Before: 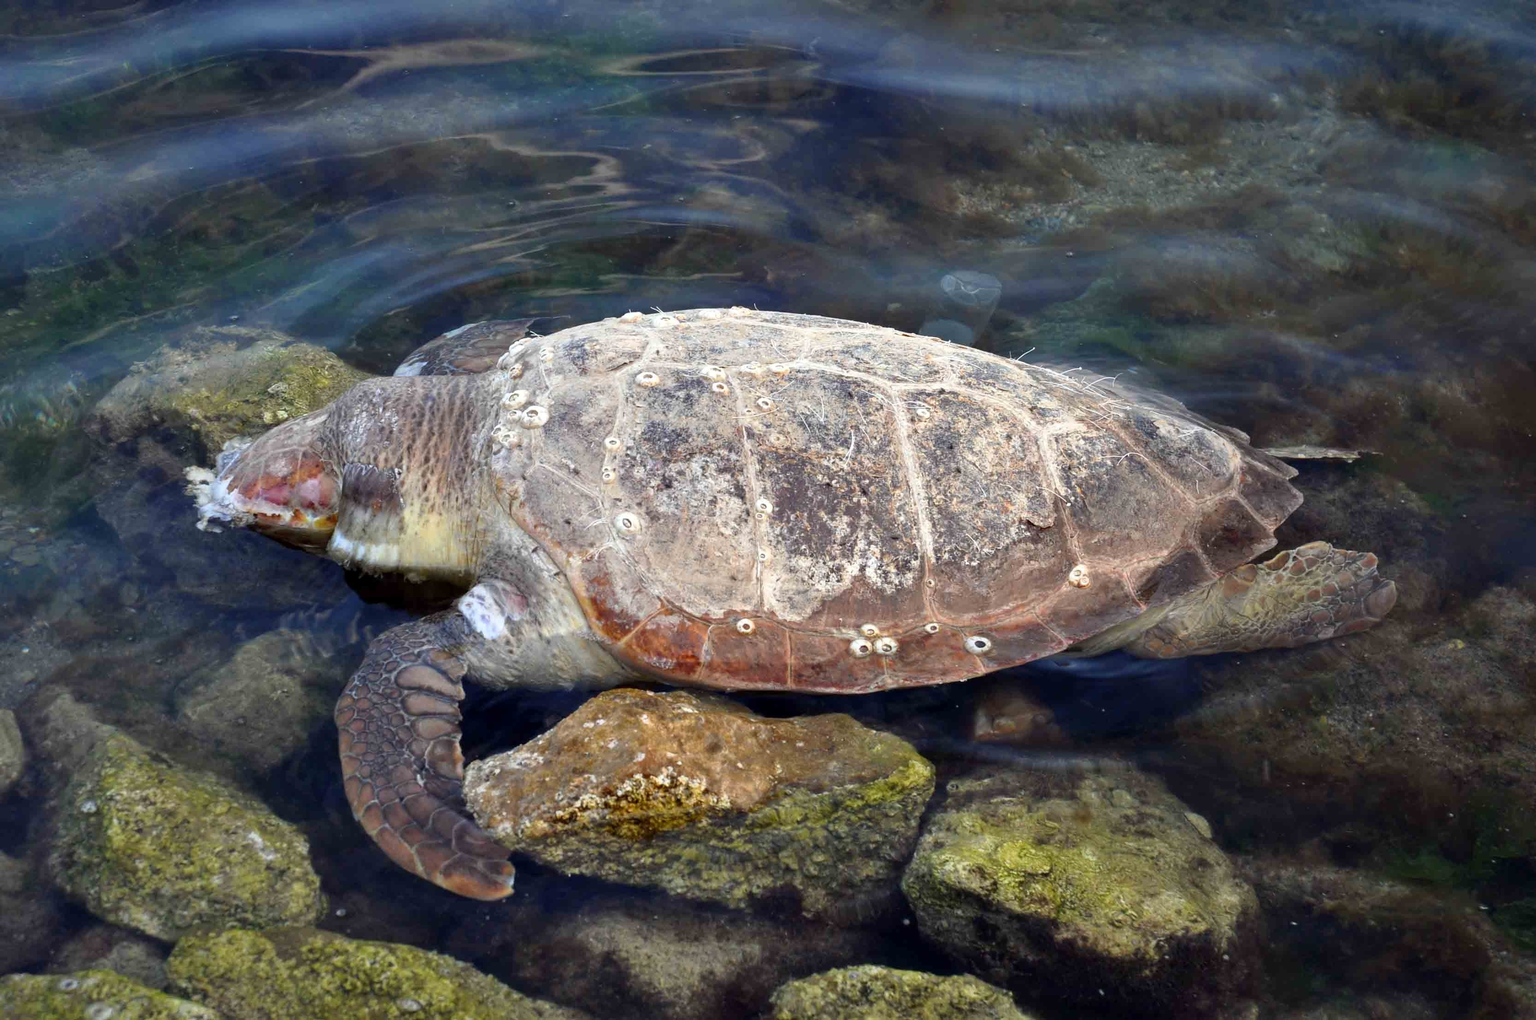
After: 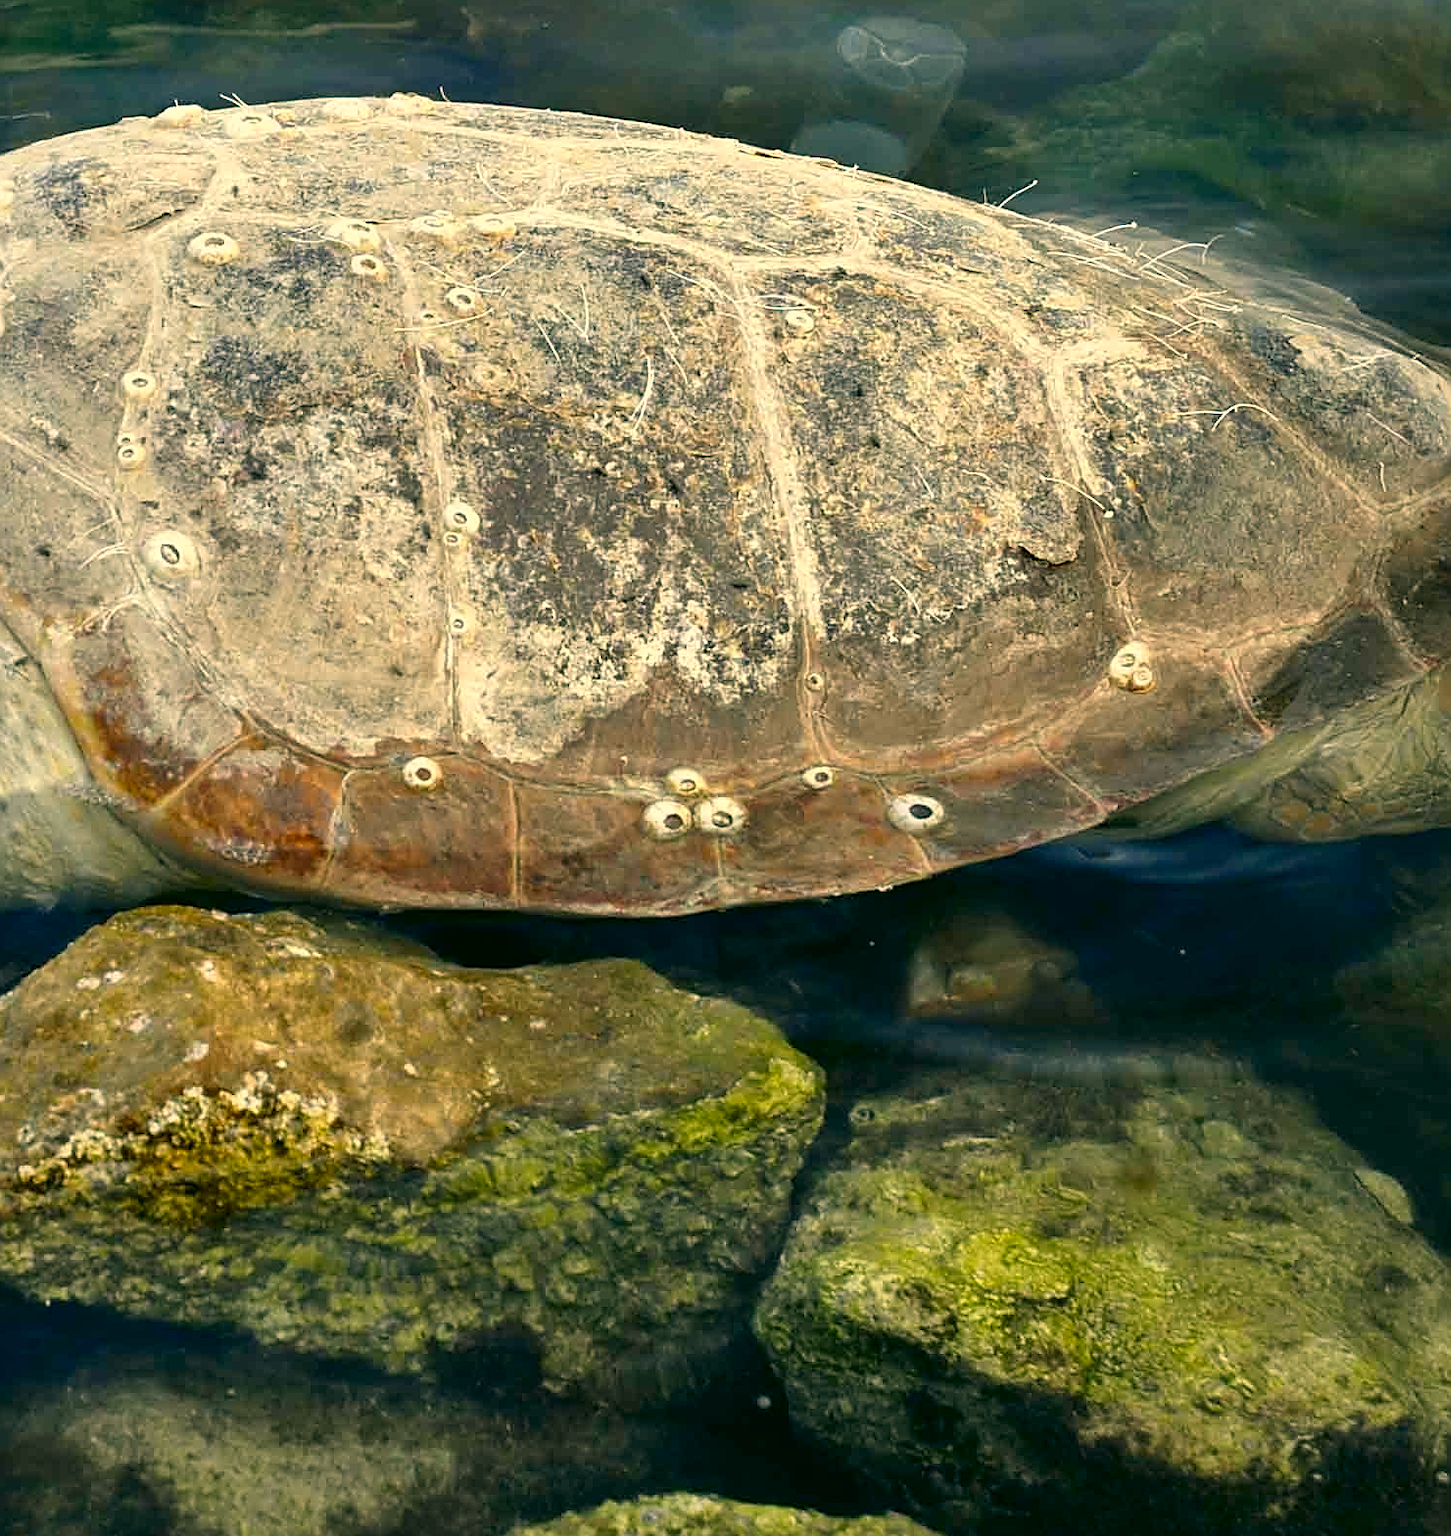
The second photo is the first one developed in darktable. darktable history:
sharpen: on, module defaults
color correction: highlights a* 4.87, highlights b* 24.98, shadows a* -15.87, shadows b* 3.94
crop: left 35.64%, top 25.79%, right 19.889%, bottom 3.37%
